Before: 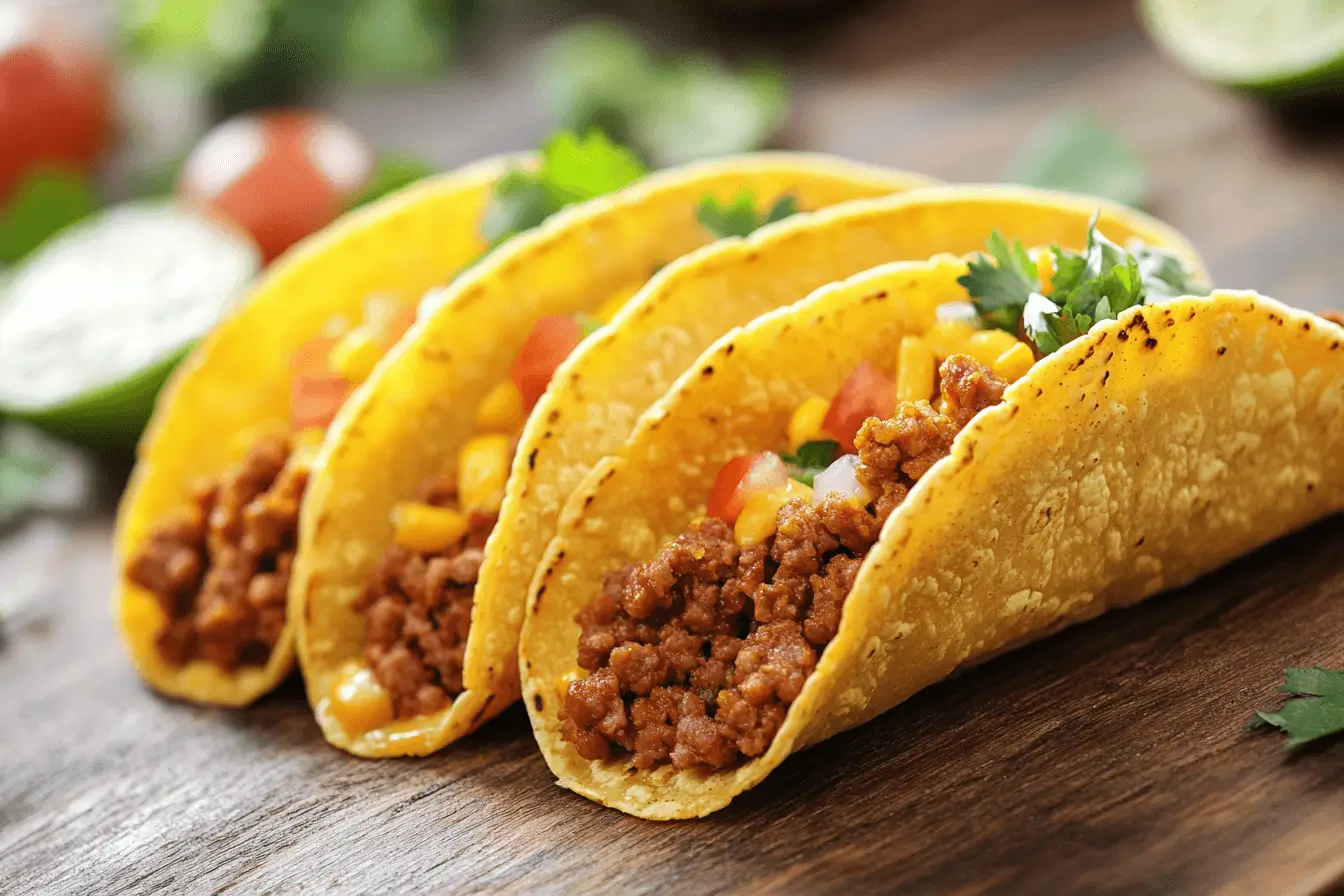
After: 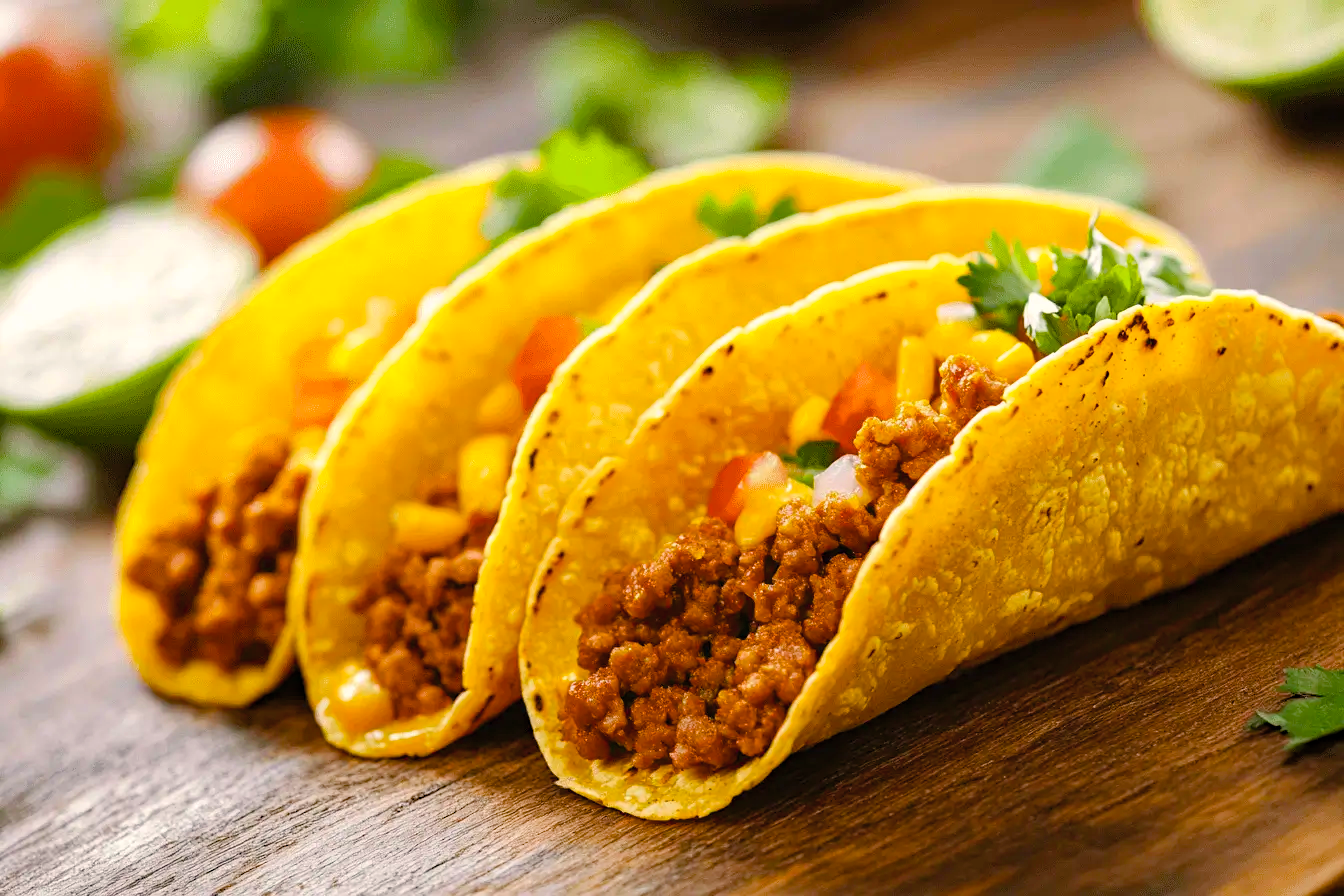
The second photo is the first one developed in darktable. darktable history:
color balance rgb: perceptual saturation grading › global saturation 40.093%, perceptual saturation grading › highlights -24.829%, perceptual saturation grading › mid-tones 35.683%, perceptual saturation grading › shadows 35.72%
contrast brightness saturation: contrast 0.053, brightness 0.066, saturation 0.01
haze removal: strength 0.293, distance 0.25, compatibility mode true, adaptive false
color correction: highlights a* 3.88, highlights b* 5.08
